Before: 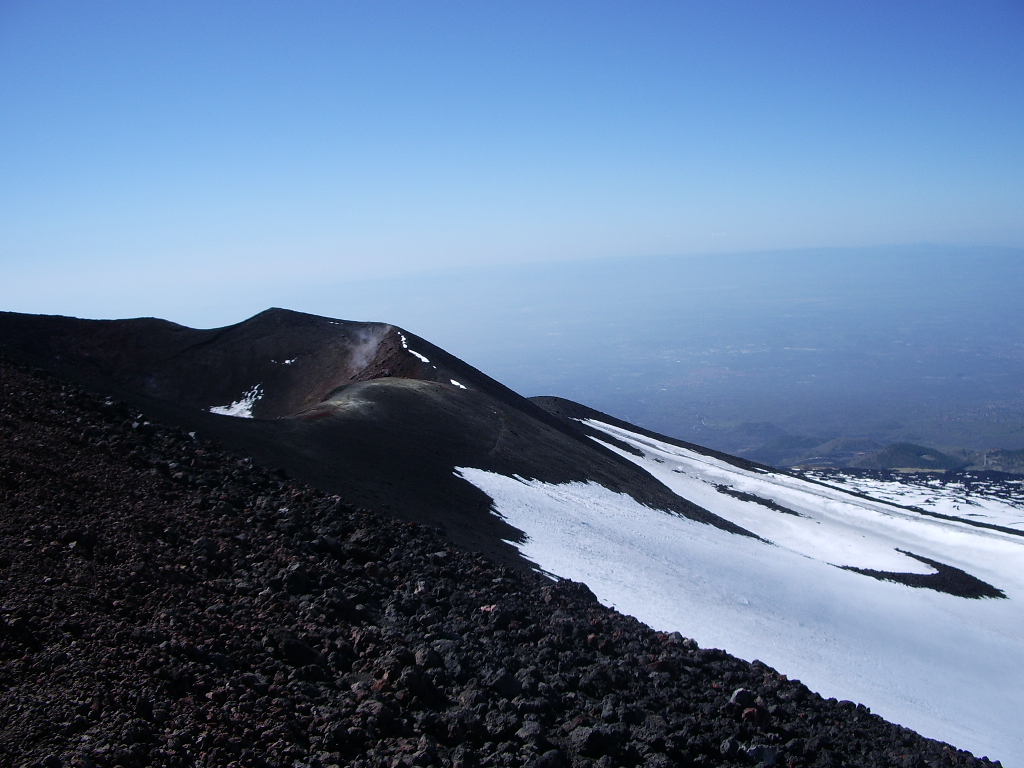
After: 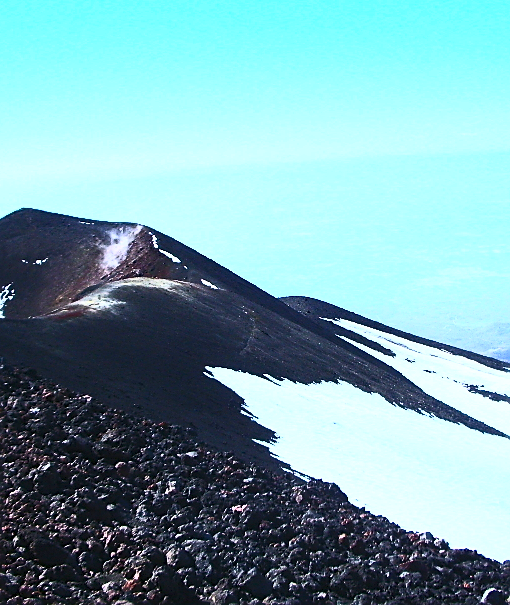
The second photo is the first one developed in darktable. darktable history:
crop and rotate: angle 0.016°, left 24.372%, top 13.115%, right 25.824%, bottom 8.04%
exposure: black level correction 0, exposure 1.104 EV, compensate highlight preservation false
contrast brightness saturation: contrast 0.847, brightness 0.604, saturation 0.573
sharpen: on, module defaults
